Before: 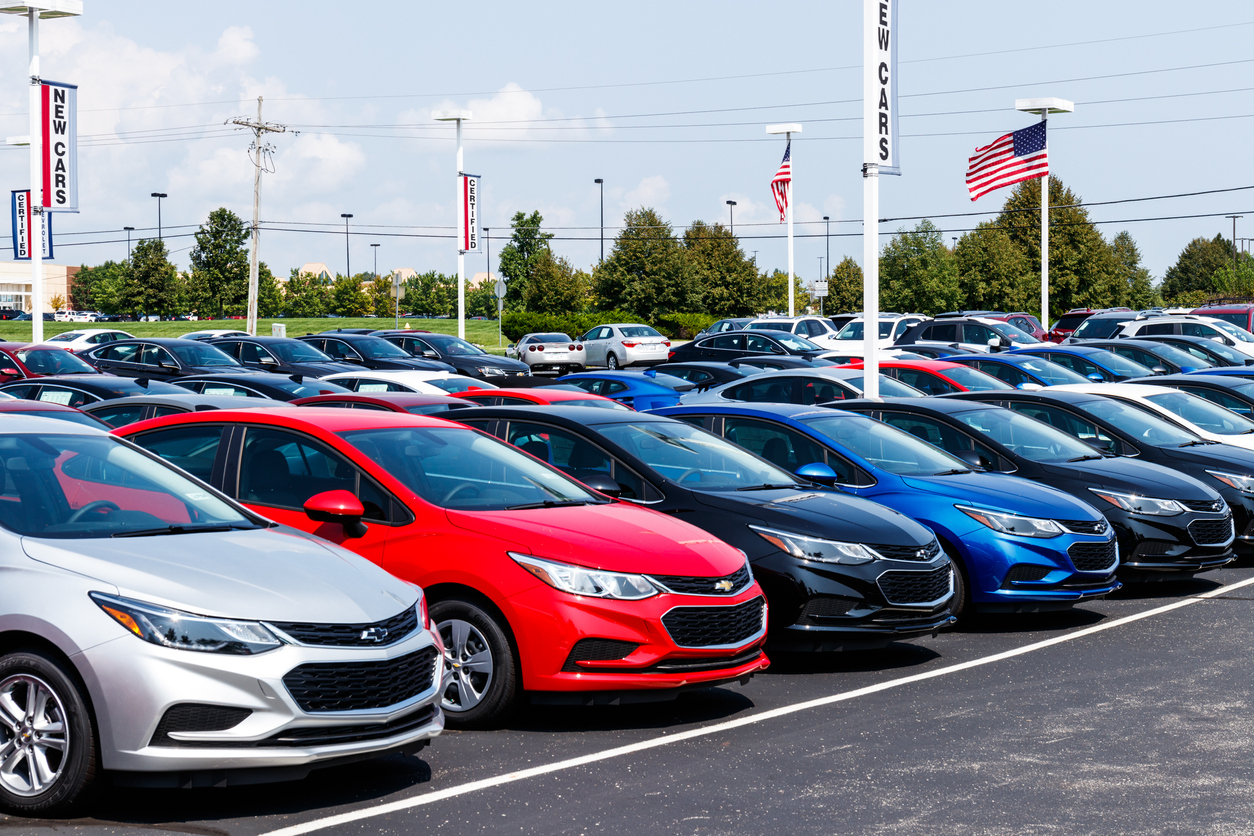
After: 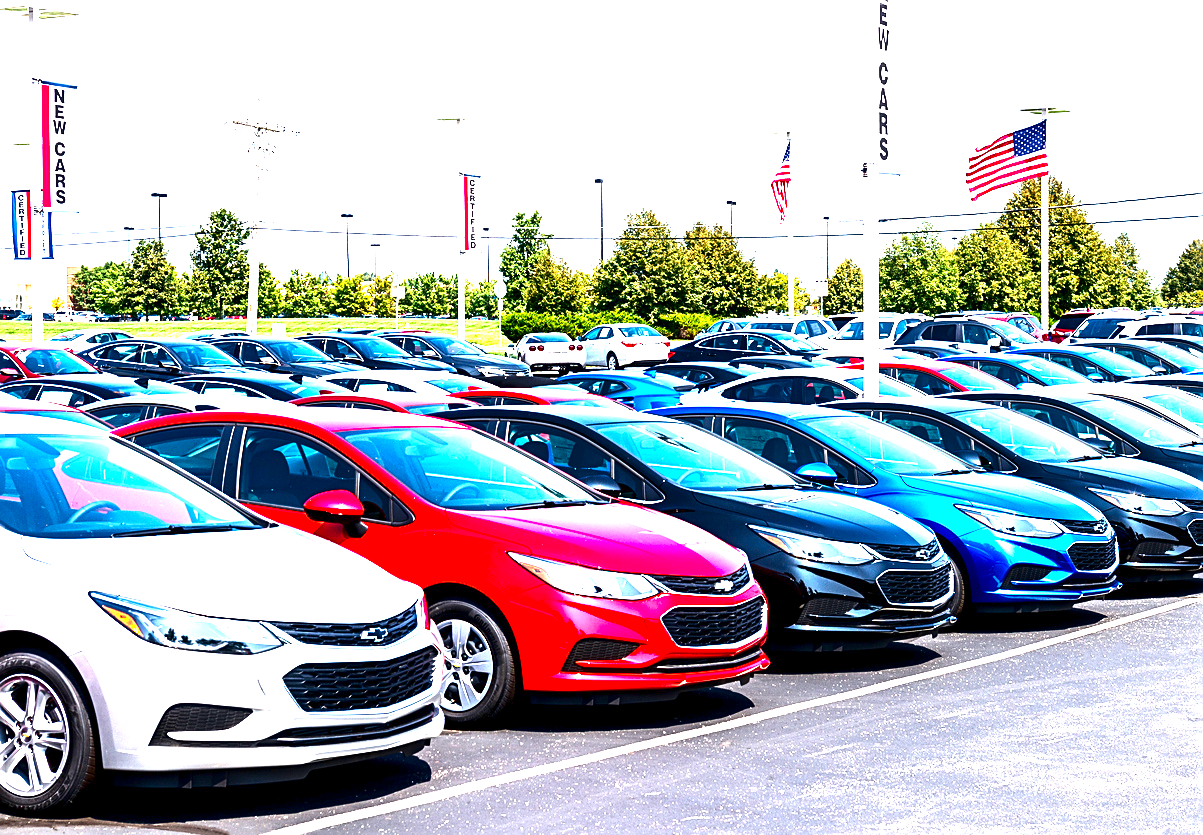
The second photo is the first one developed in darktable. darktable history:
sharpen: on, module defaults
contrast brightness saturation: contrast 0.128, brightness -0.227, saturation 0.145
crop: right 4.057%, bottom 0.036%
exposure: black level correction 0.001, exposure 2.531 EV, compensate highlight preservation false
